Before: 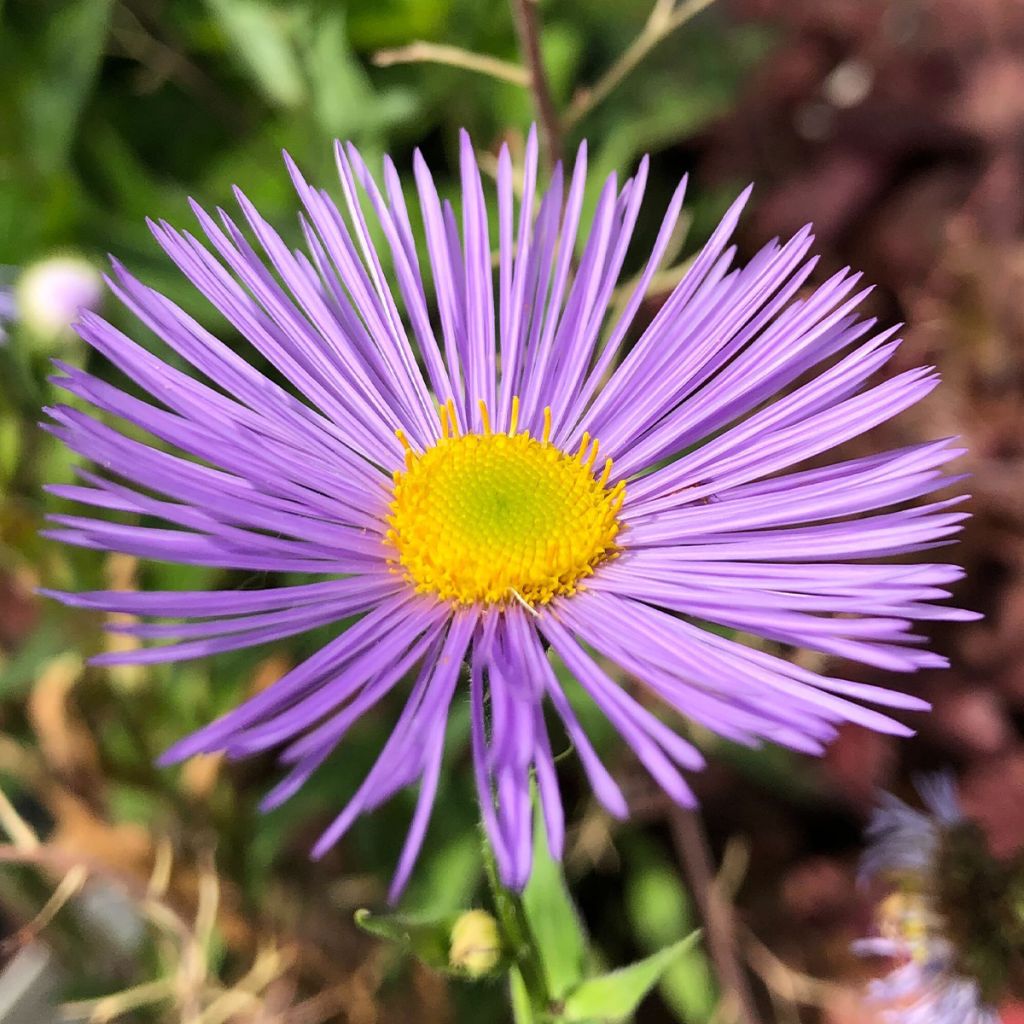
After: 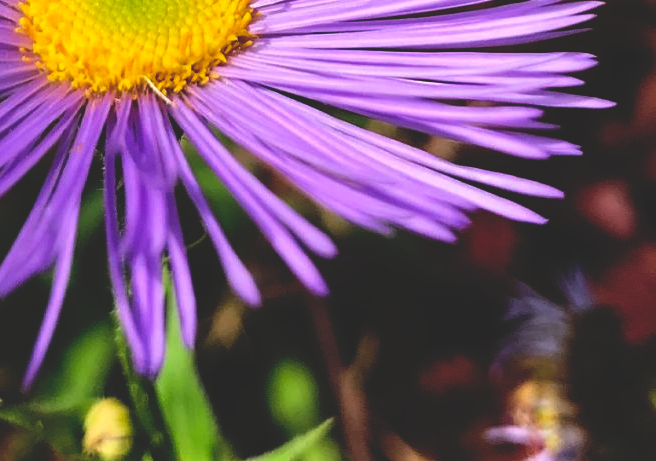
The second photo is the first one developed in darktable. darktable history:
base curve: curves: ch0 [(0, 0.02) (0.083, 0.036) (1, 1)], preserve colors none
shadows and highlights: shadows 1.68, highlights 40.5
crop and rotate: left 35.865%, top 50.007%, bottom 4.943%
